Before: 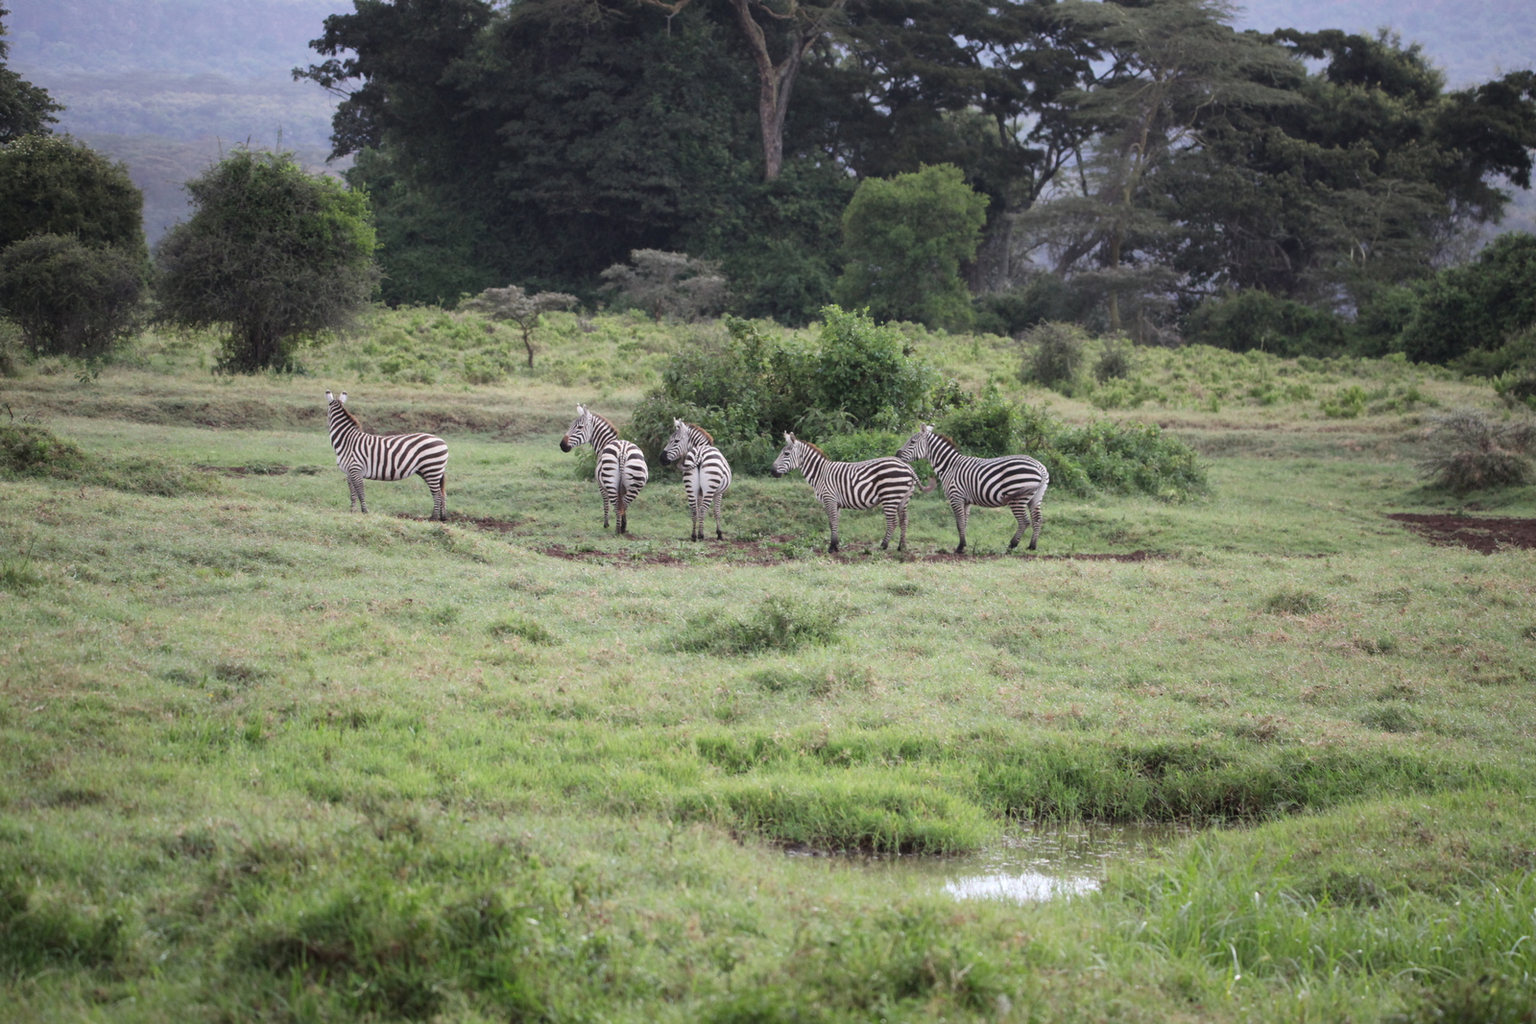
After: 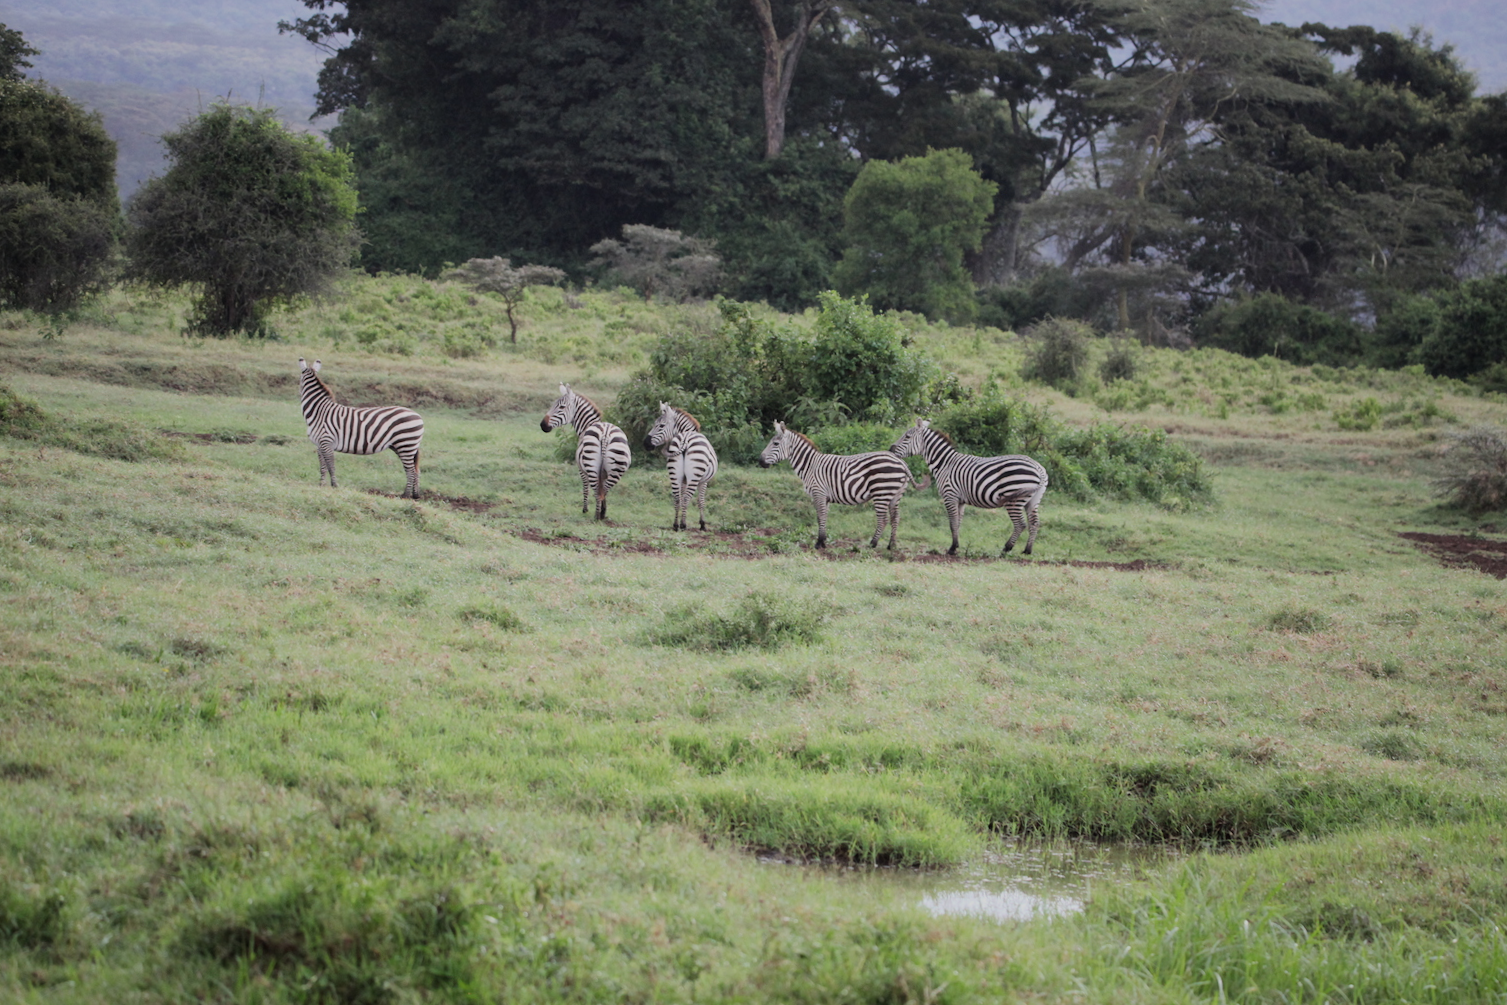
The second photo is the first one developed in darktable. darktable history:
filmic rgb: black relative exposure -16 EV, white relative exposure 4.97 EV, hardness 6.18, iterations of high-quality reconstruction 0
crop and rotate: angle -2.38°
